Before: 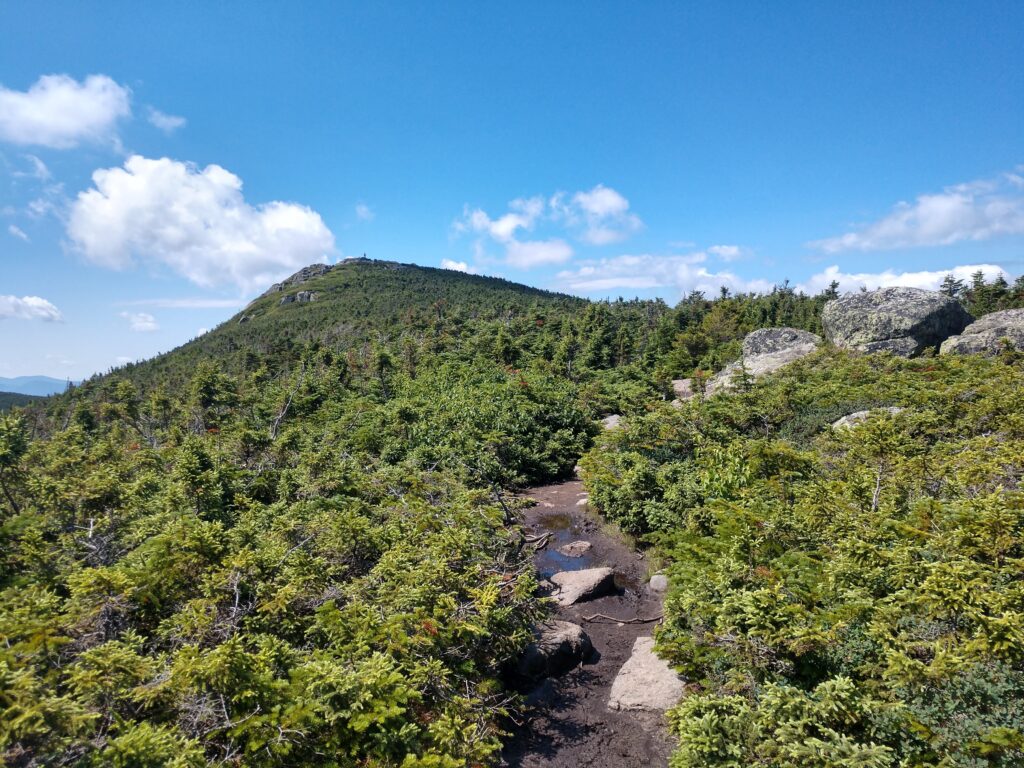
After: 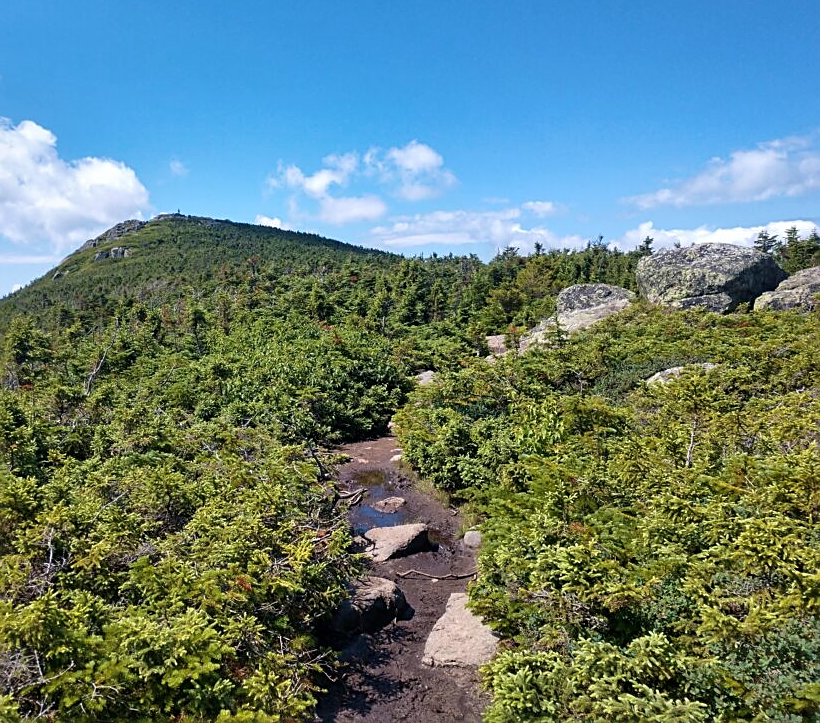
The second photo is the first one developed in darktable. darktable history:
crop and rotate: left 18.19%, top 5.791%, right 1.731%
sharpen: on, module defaults
velvia: on, module defaults
